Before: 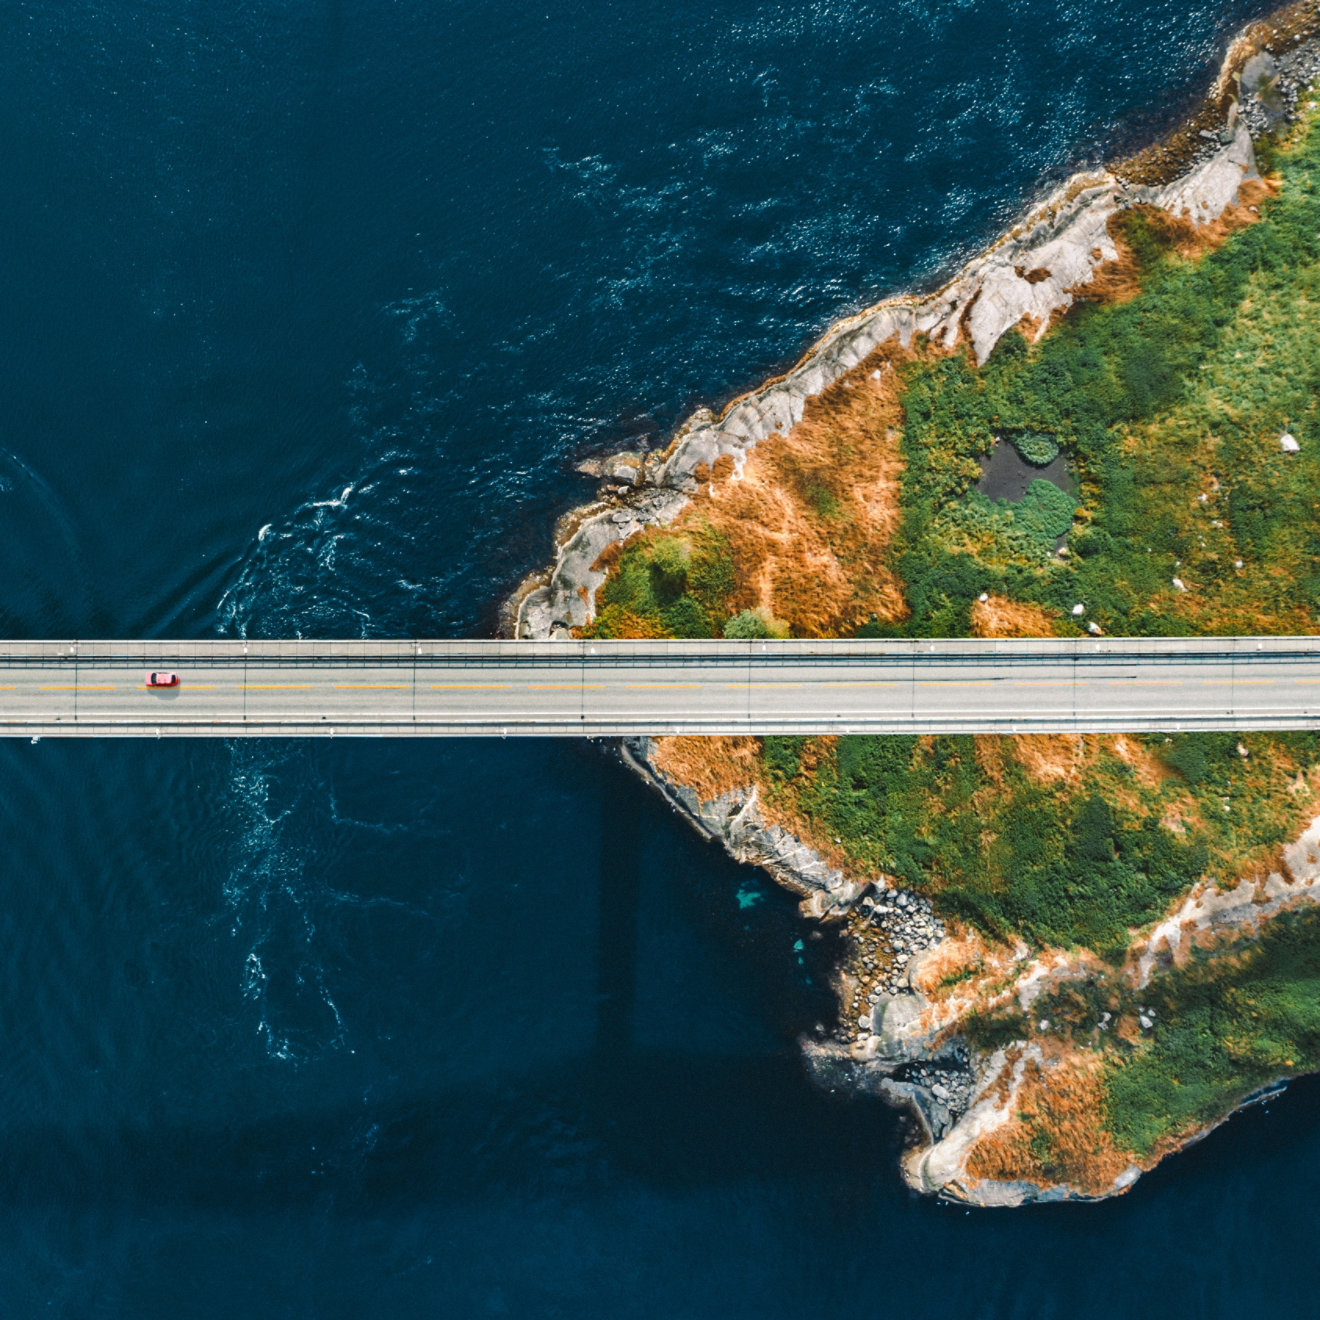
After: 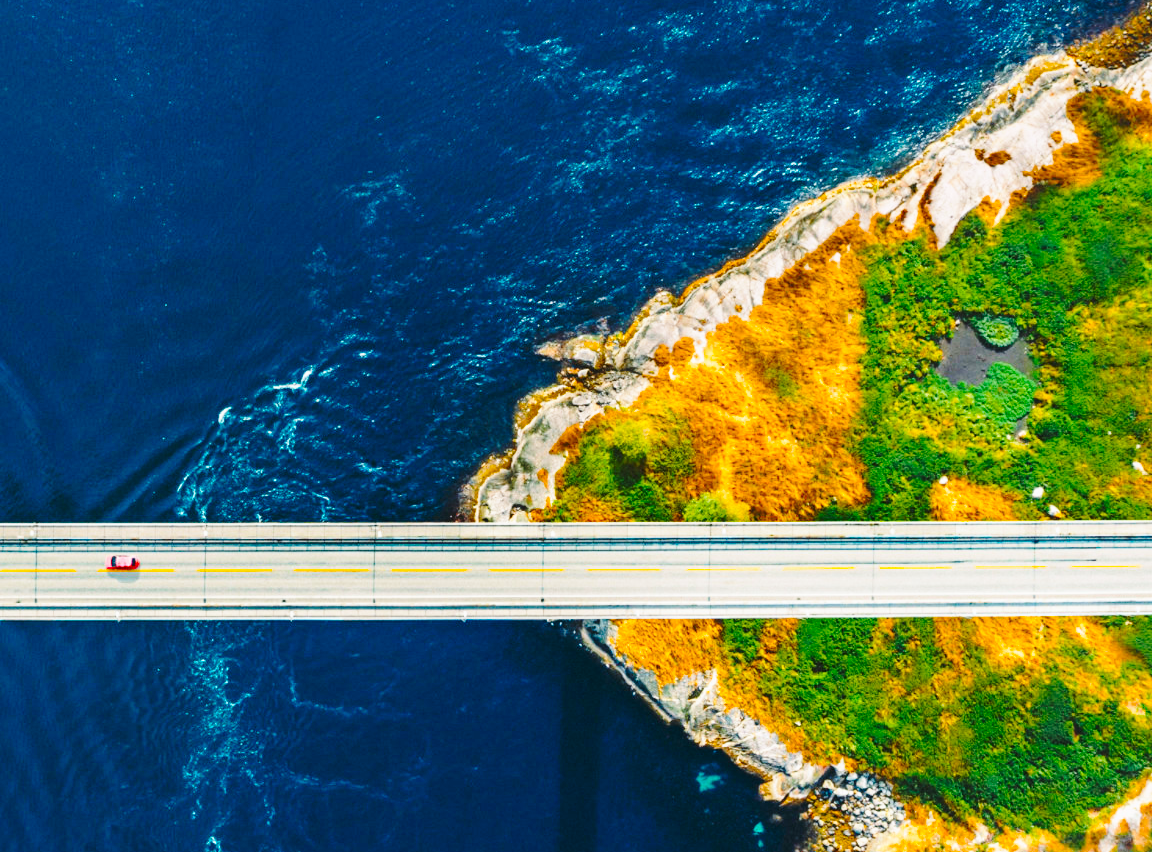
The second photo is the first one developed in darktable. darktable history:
color balance rgb: linear chroma grading › global chroma 9.706%, perceptual saturation grading › global saturation 74.373%, perceptual saturation grading › shadows -29.76%, contrast -10.474%
base curve: curves: ch0 [(0, 0) (0.036, 0.037) (0.121, 0.228) (0.46, 0.76) (0.859, 0.983) (1, 1)], preserve colors none
shadows and highlights: shadows -23.08, highlights 46.99, soften with gaussian
crop: left 3.037%, top 8.883%, right 9.642%, bottom 26.557%
